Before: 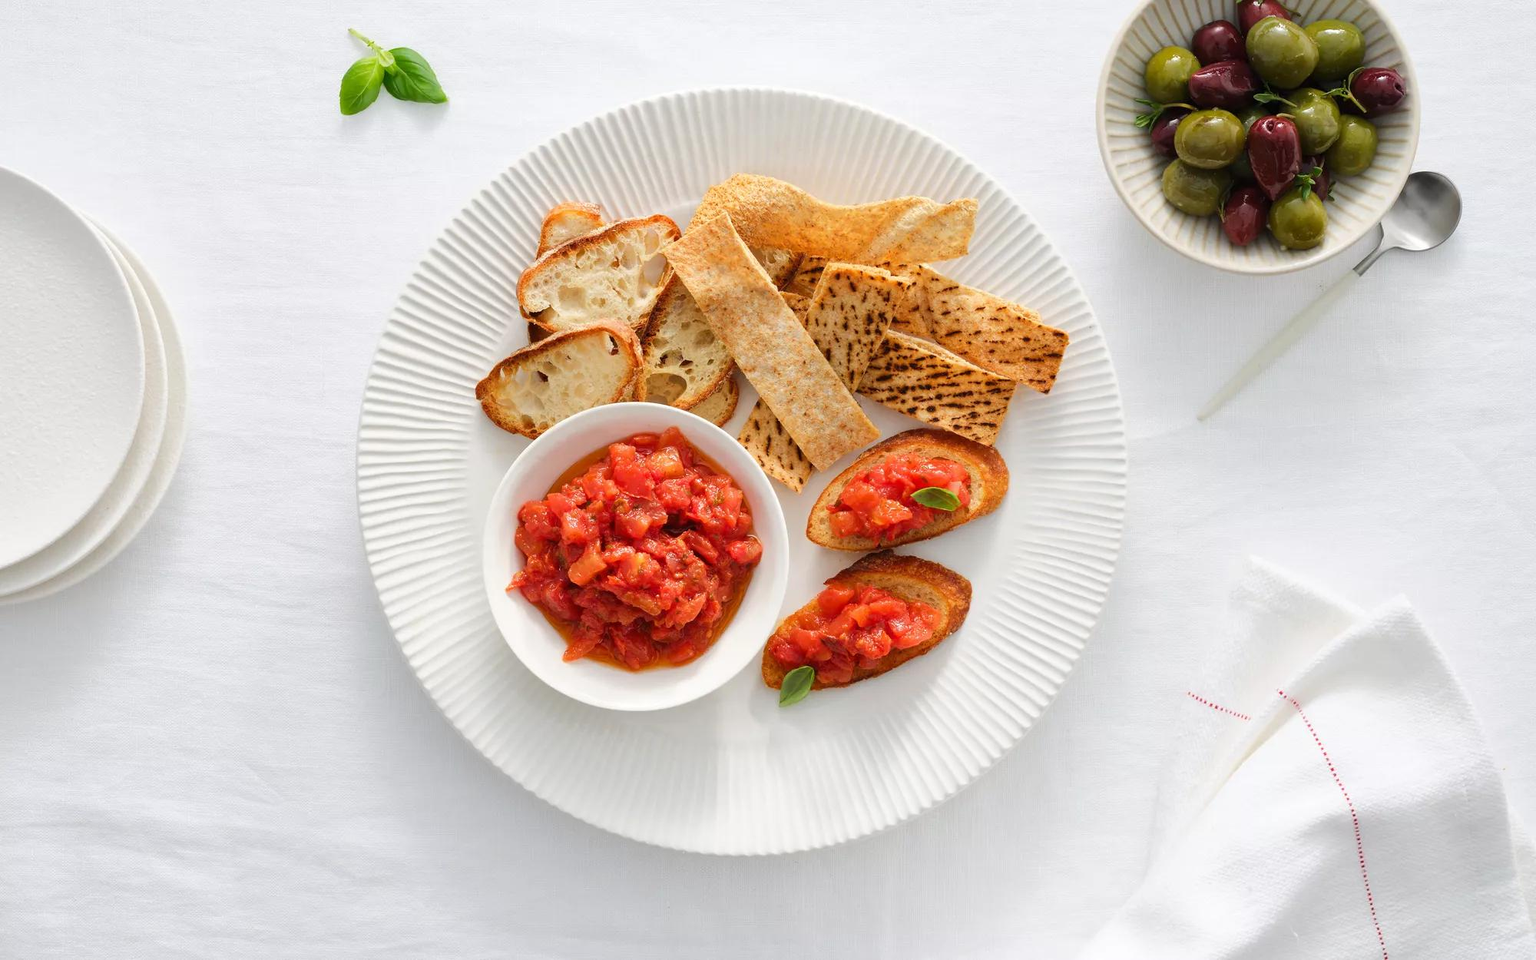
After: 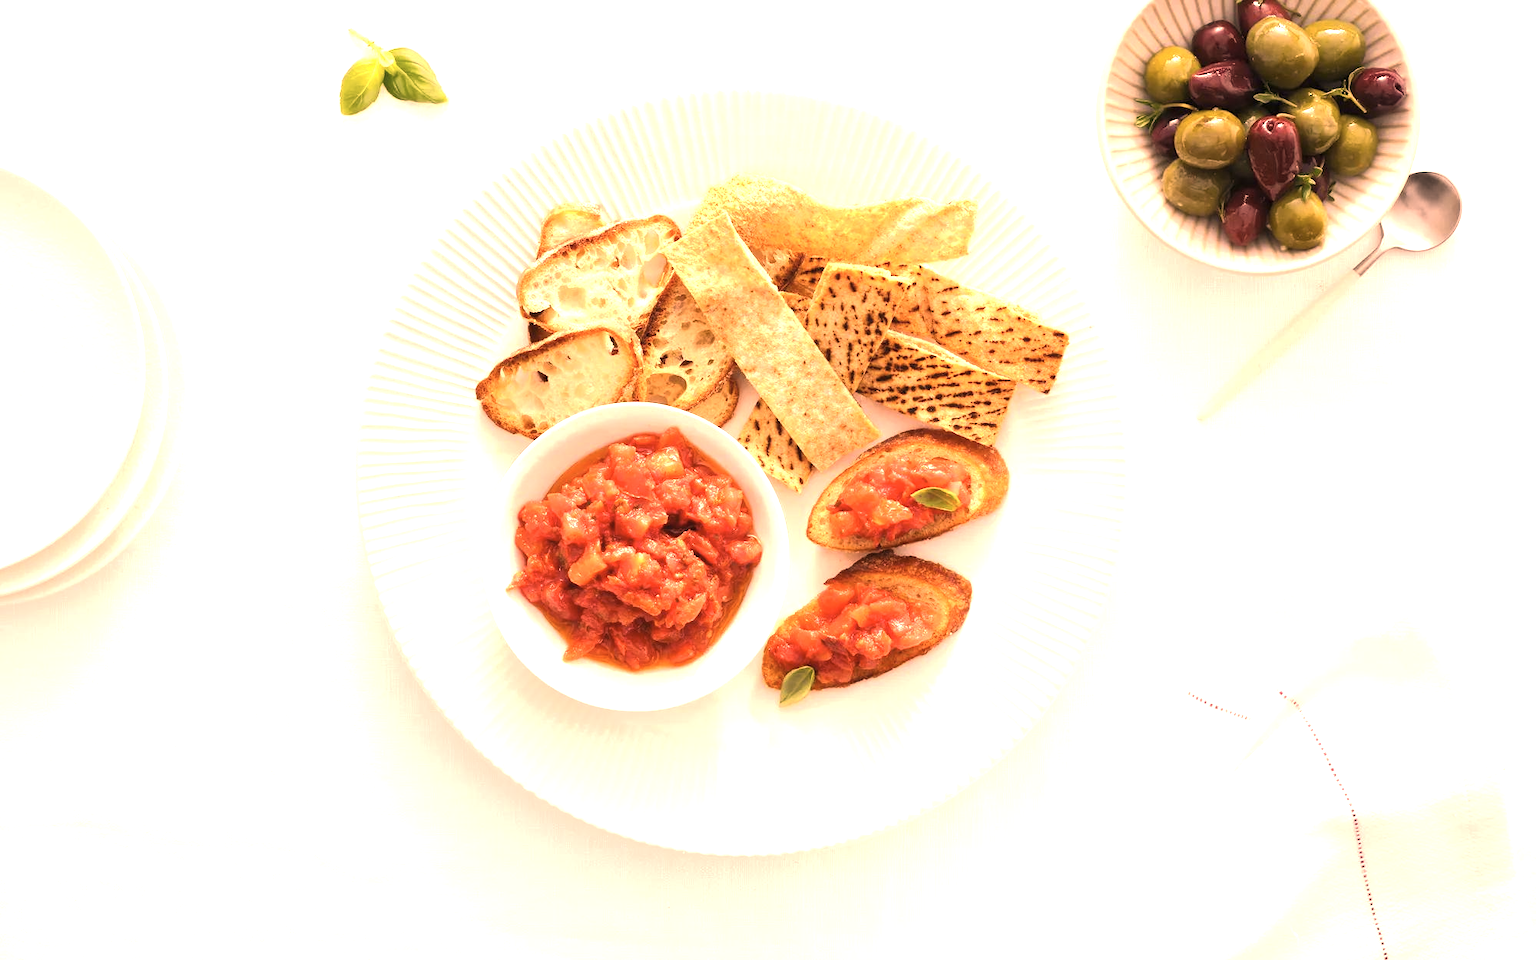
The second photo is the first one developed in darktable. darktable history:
color correction: highlights a* 39.74, highlights b* 39.61, saturation 0.686
exposure: black level correction 0, exposure 1.001 EV, compensate highlight preservation false
shadows and highlights: shadows -12.36, white point adjustment 3.9, highlights 27.44
